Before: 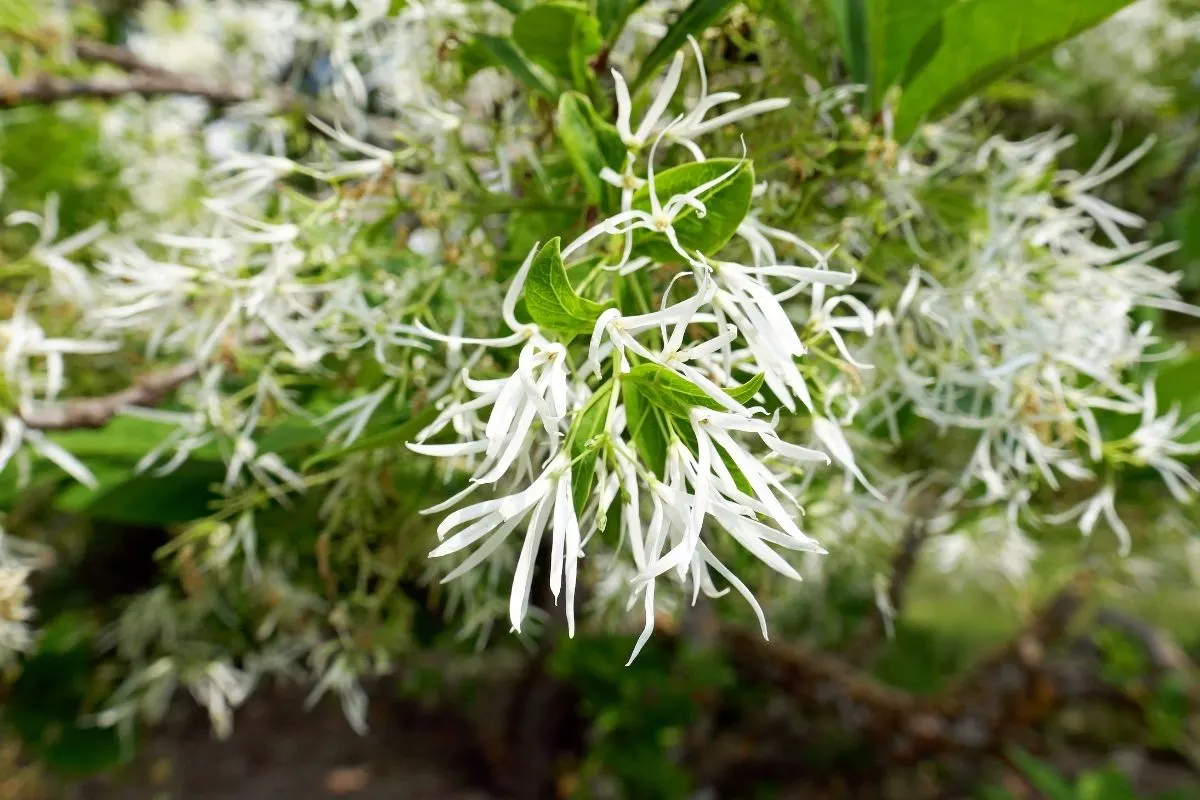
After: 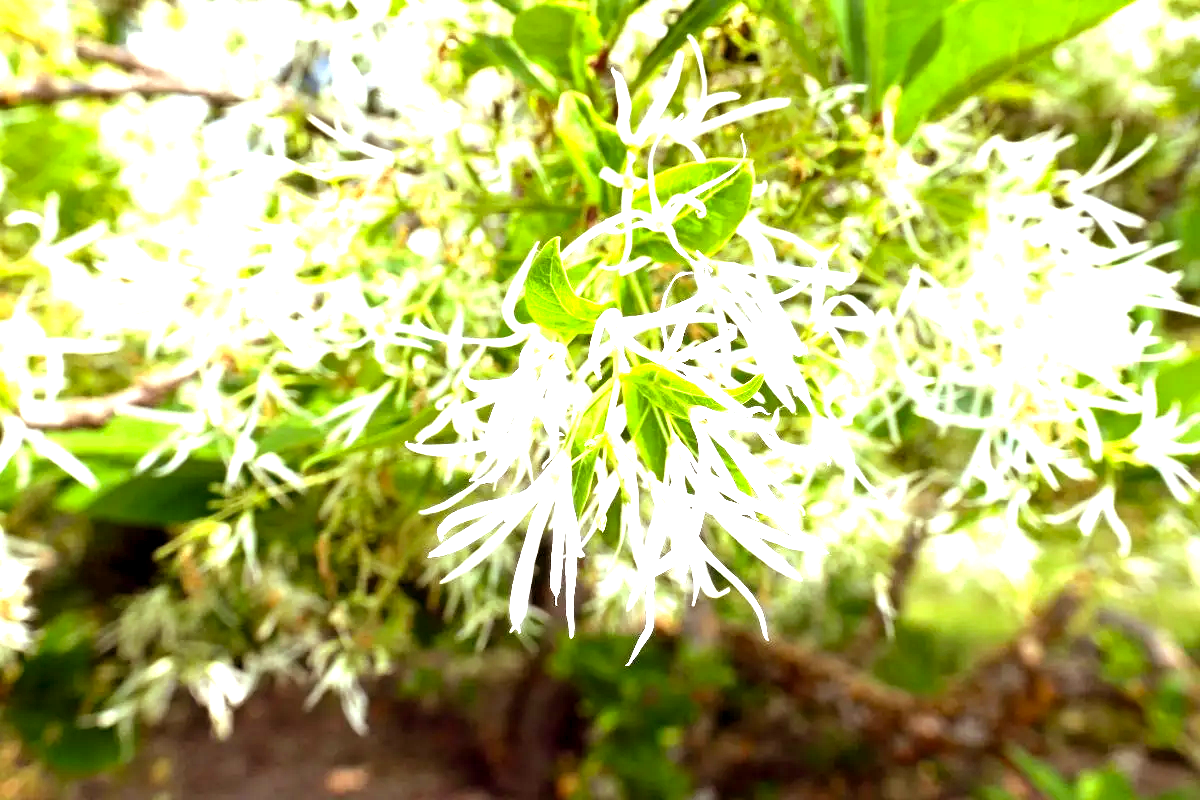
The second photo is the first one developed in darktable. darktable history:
exposure: black level correction 0.001, exposure 1.822 EV, compensate exposure bias true, compensate highlight preservation false
rgb levels: mode RGB, independent channels, levels [[0, 0.5, 1], [0, 0.521, 1], [0, 0.536, 1]]
